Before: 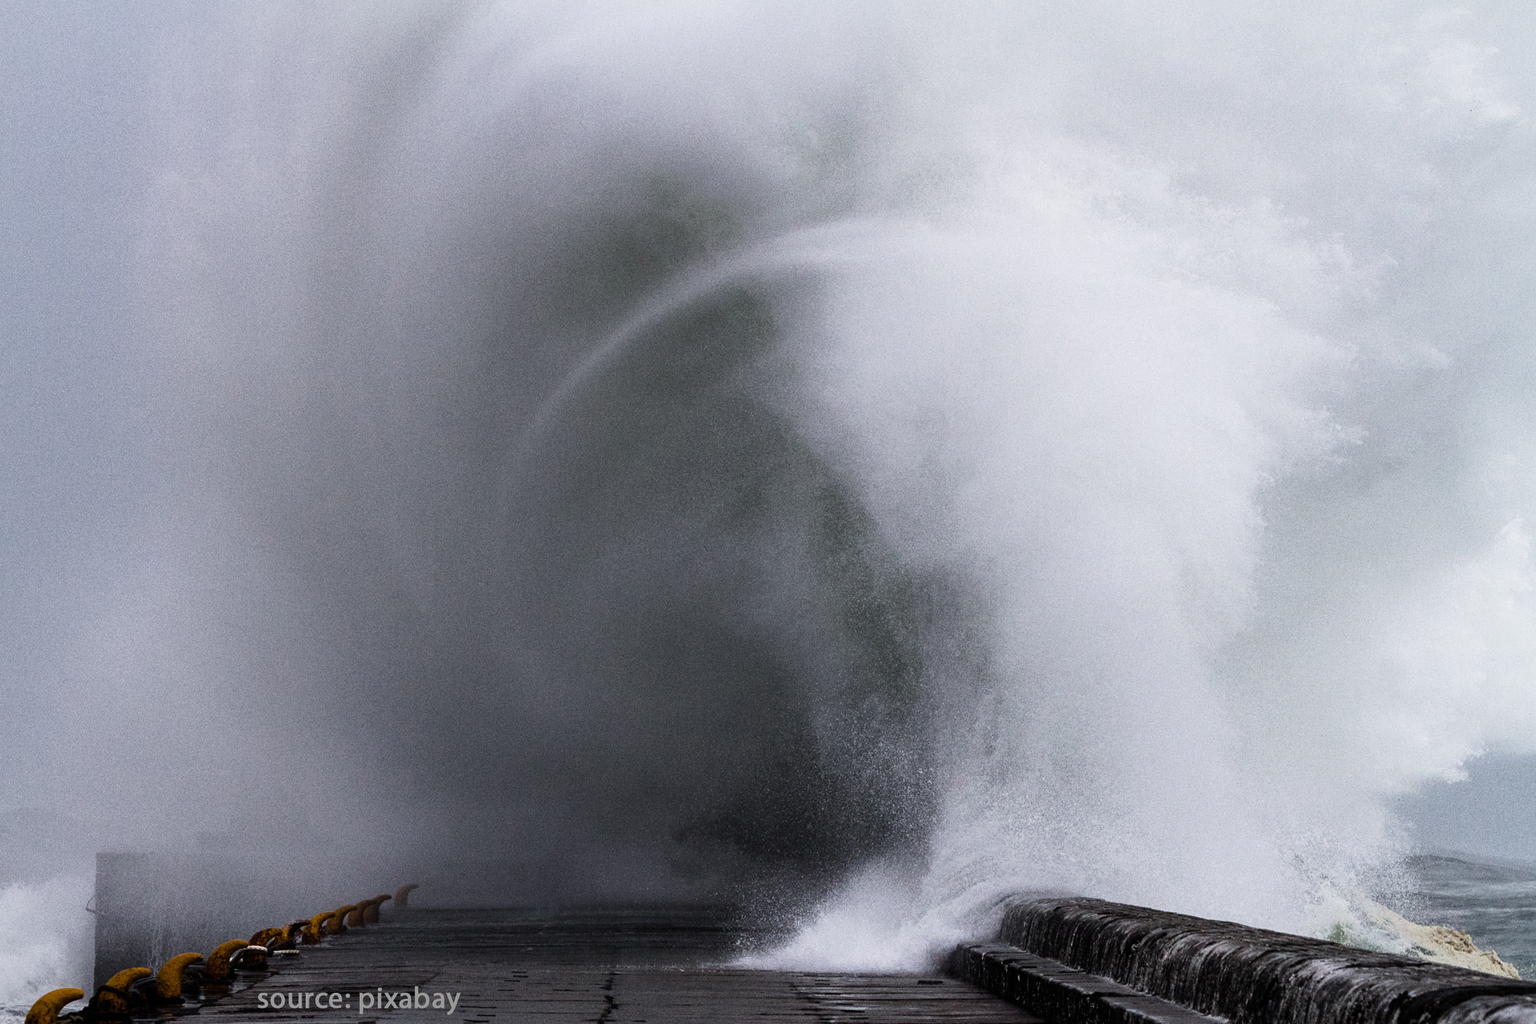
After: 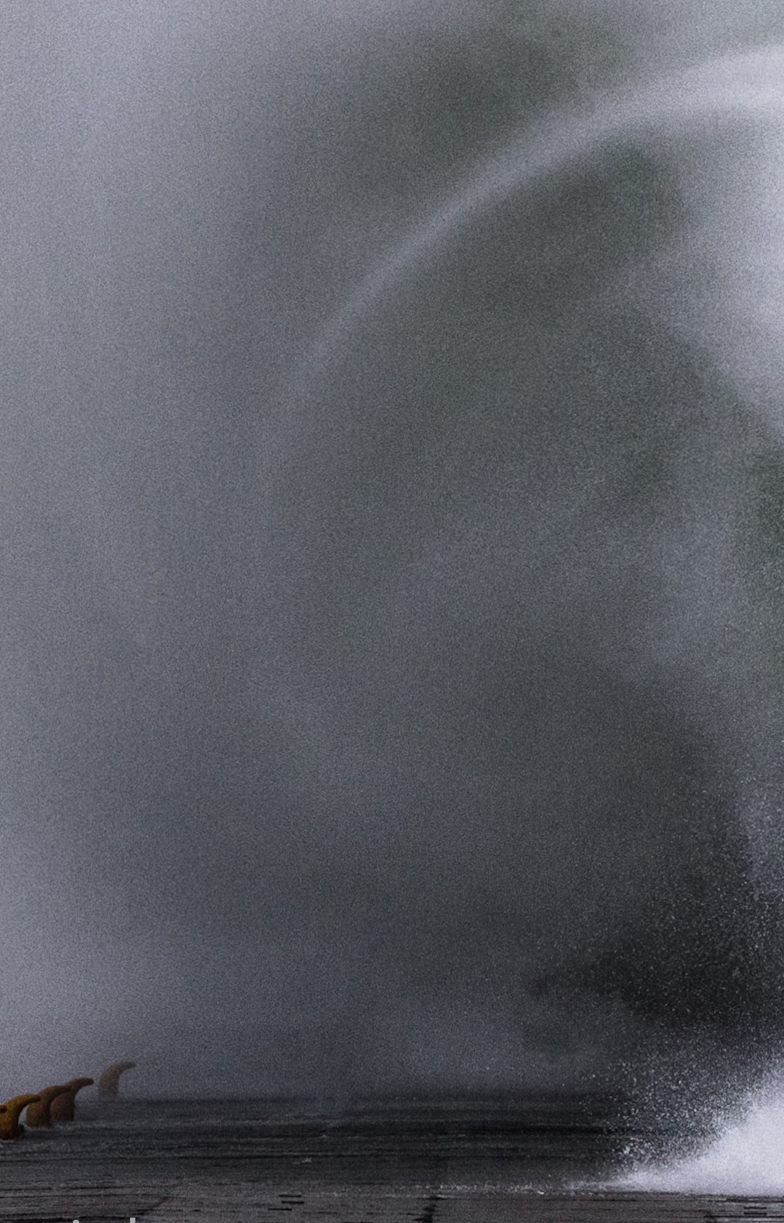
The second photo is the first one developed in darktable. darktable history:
shadows and highlights: shadows 30.86, highlights 0, soften with gaussian
rotate and perspective: rotation 0.174°, lens shift (vertical) 0.013, lens shift (horizontal) 0.019, shear 0.001, automatic cropping original format, crop left 0.007, crop right 0.991, crop top 0.016, crop bottom 0.997
crop and rotate: left 21.77%, top 18.528%, right 44.676%, bottom 2.997%
